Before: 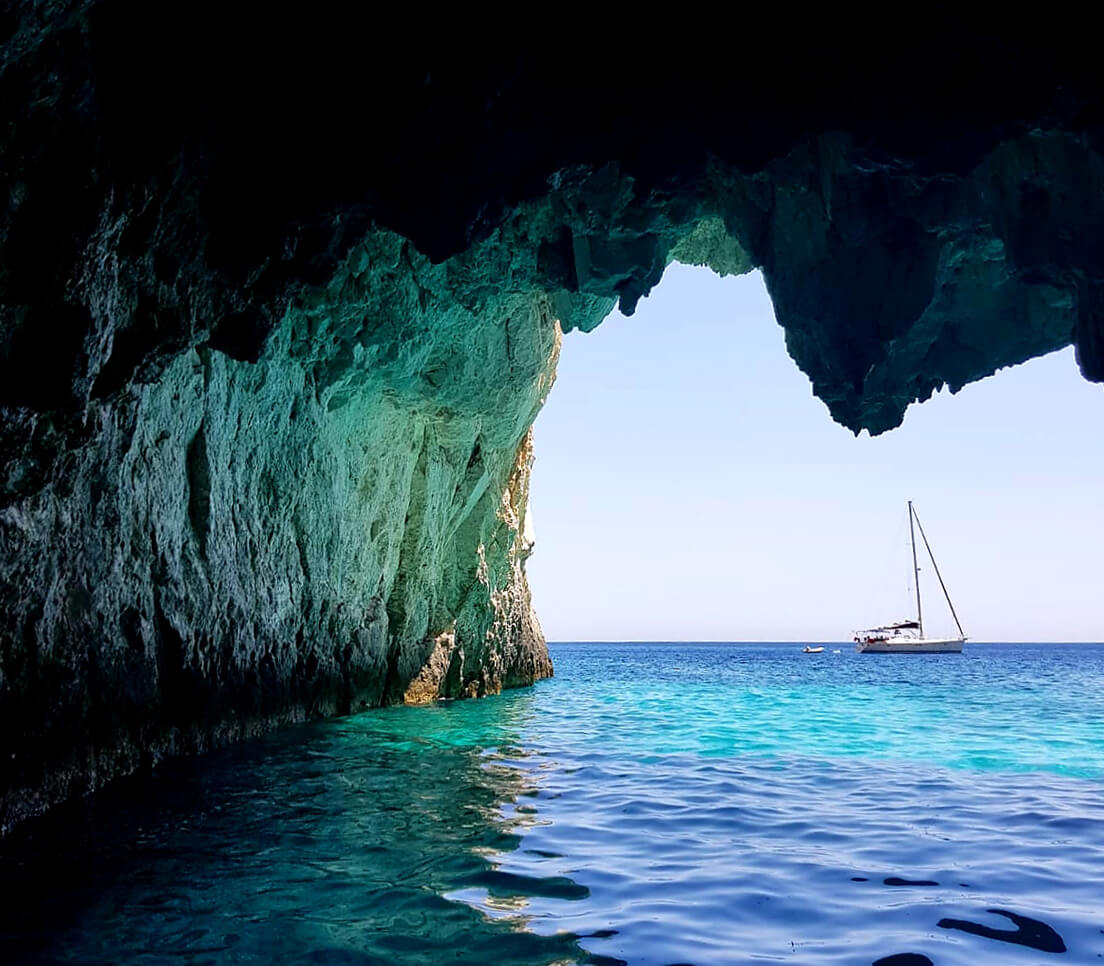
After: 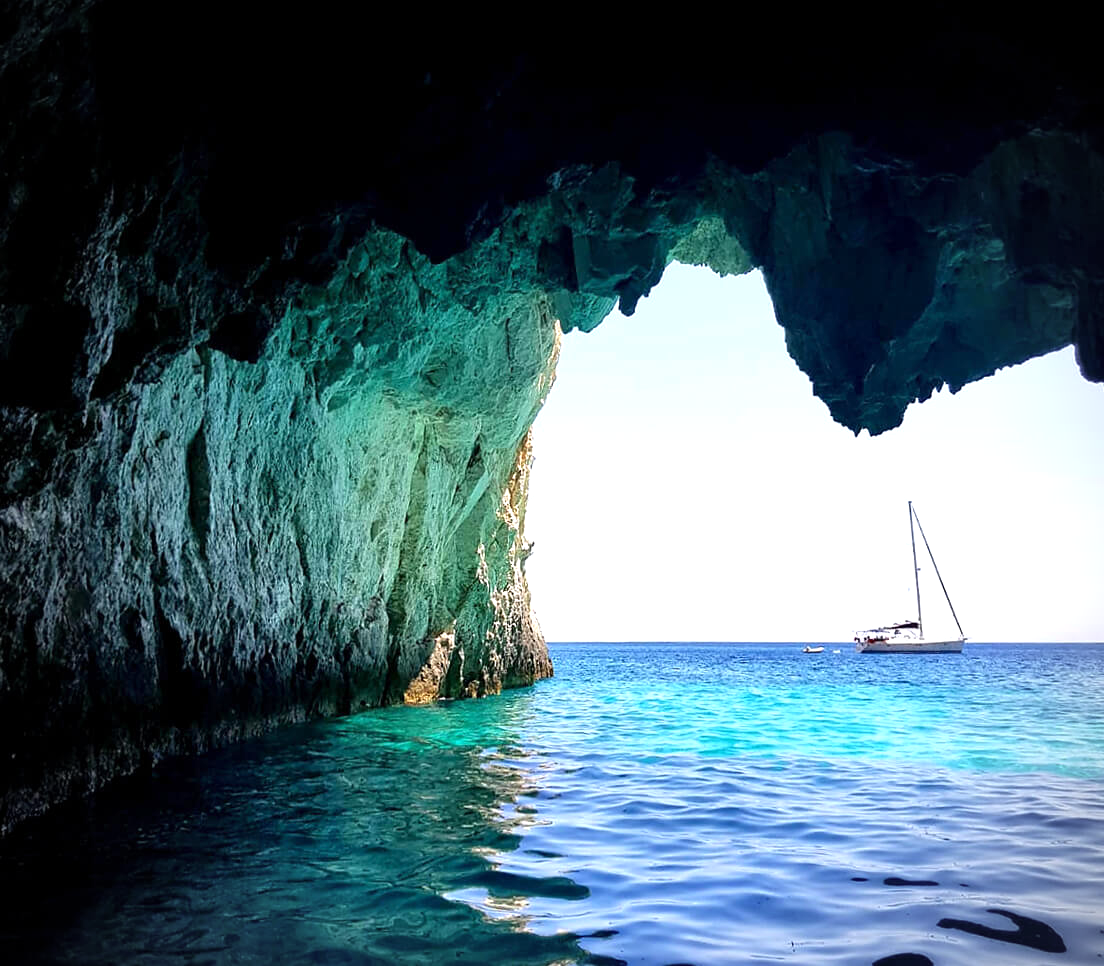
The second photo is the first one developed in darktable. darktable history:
vignetting: on, module defaults
exposure: exposure 0.559 EV, compensate highlight preservation false
